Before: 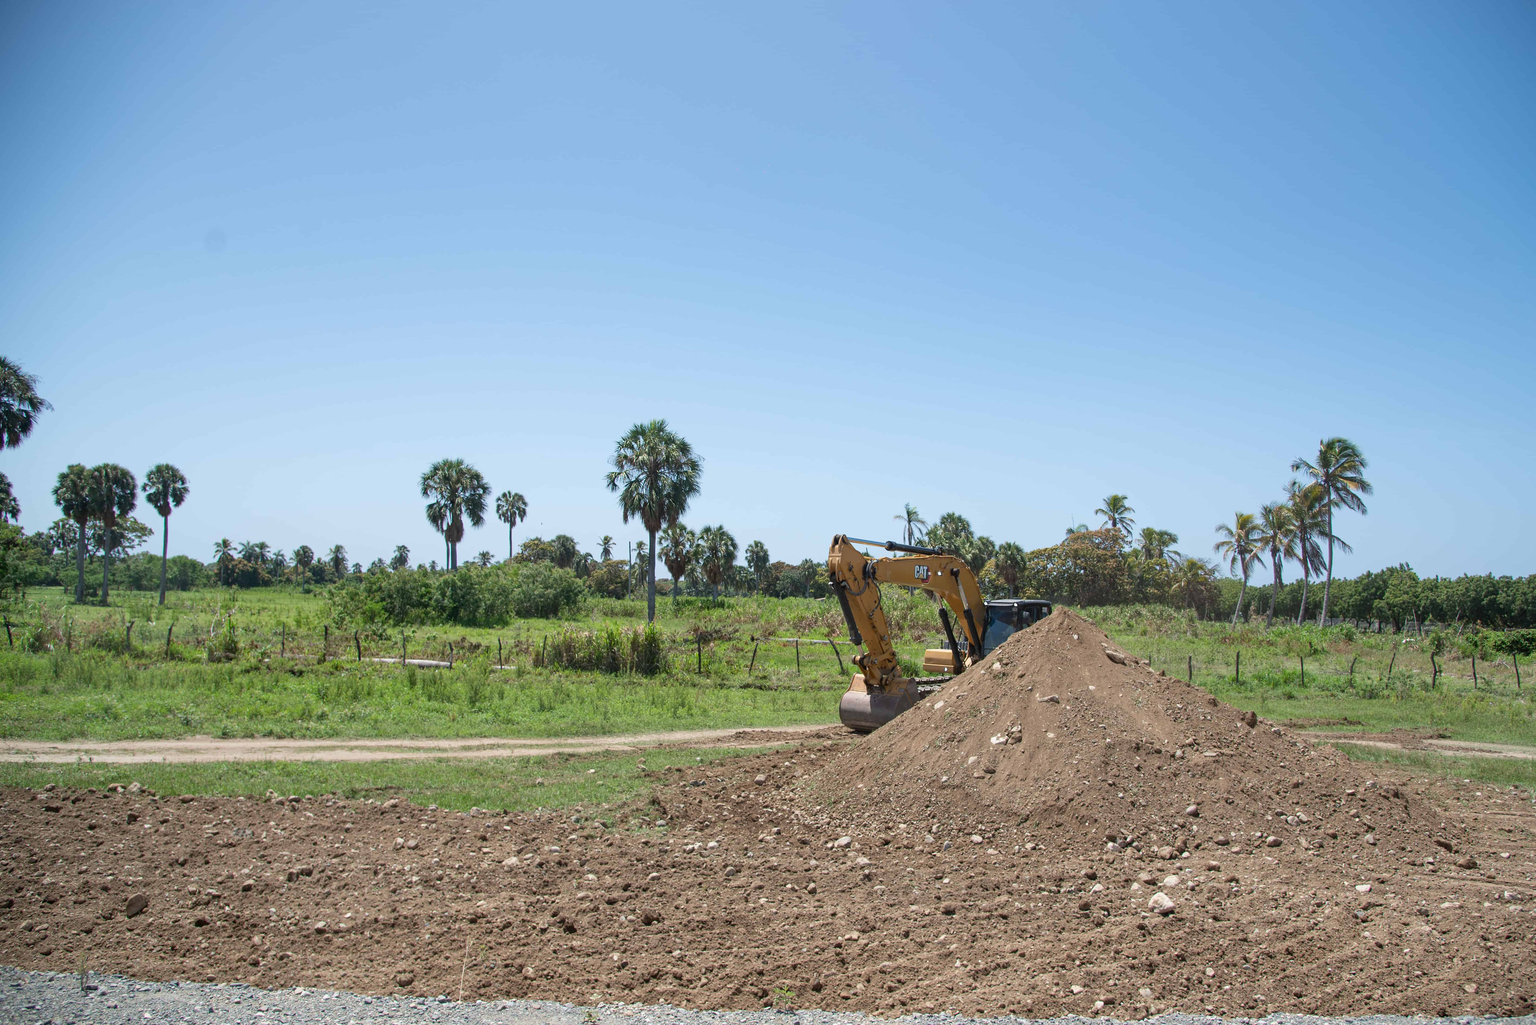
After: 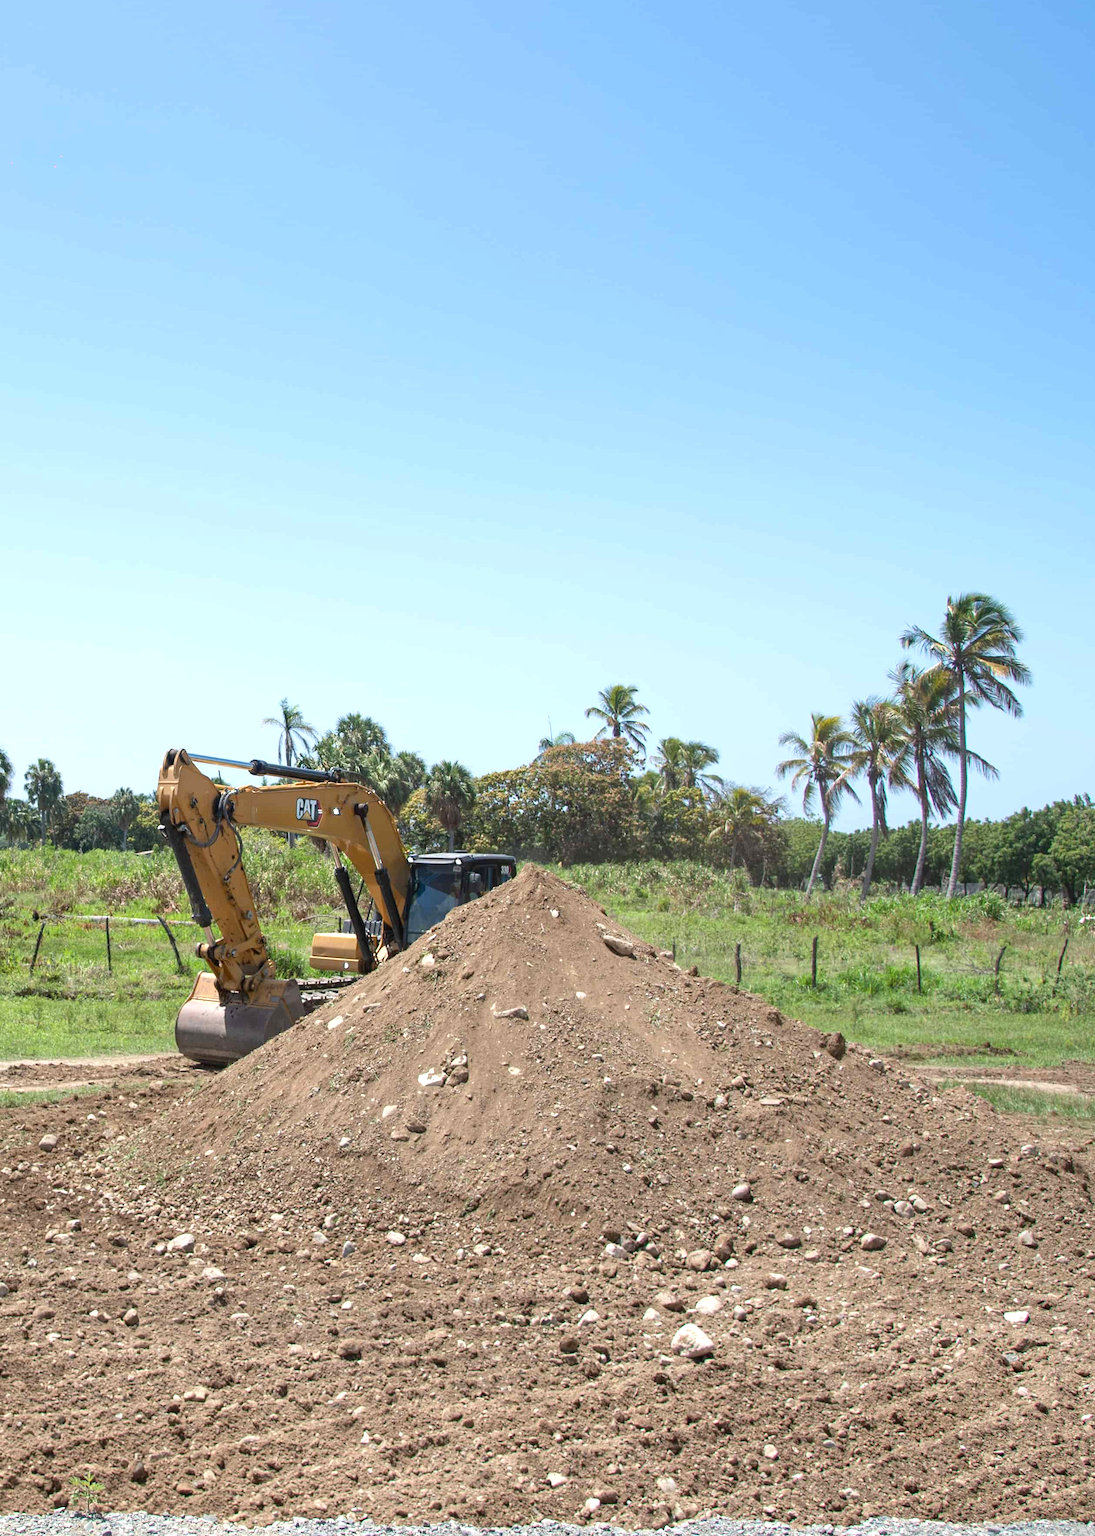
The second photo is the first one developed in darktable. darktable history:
crop: left 47.561%, top 6.686%, right 7.991%
exposure: black level correction 0.001, exposure 0.498 EV, compensate highlight preservation false
